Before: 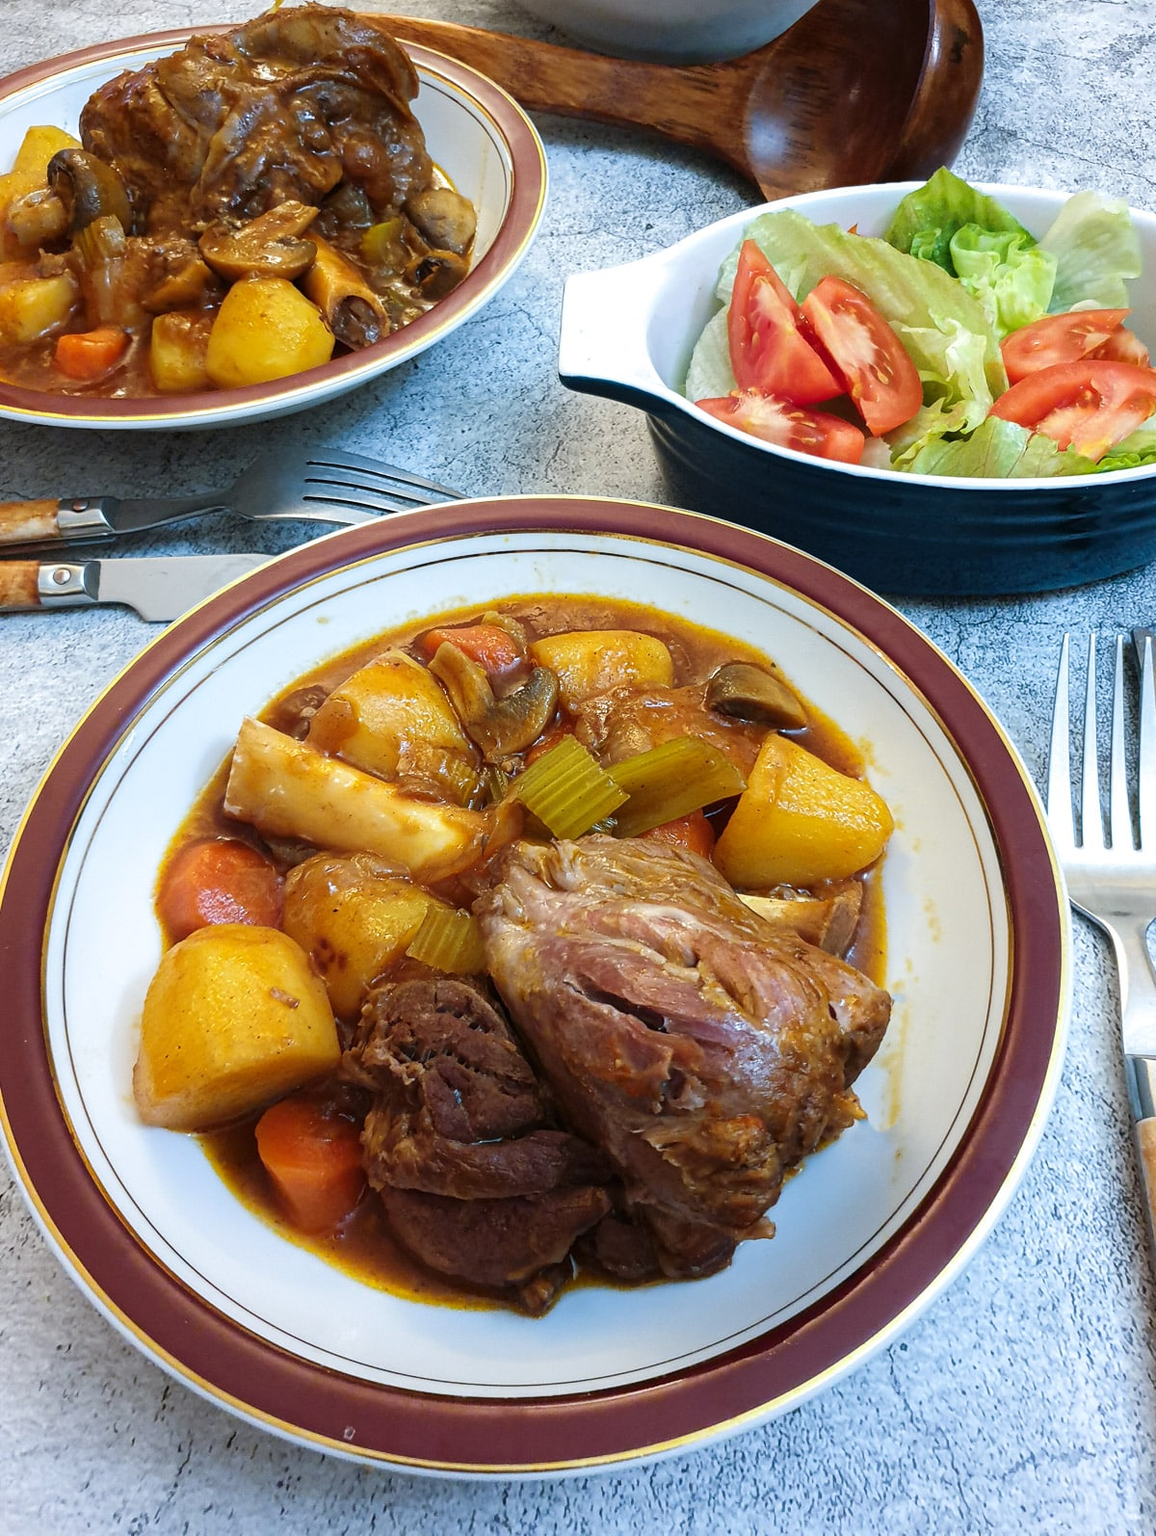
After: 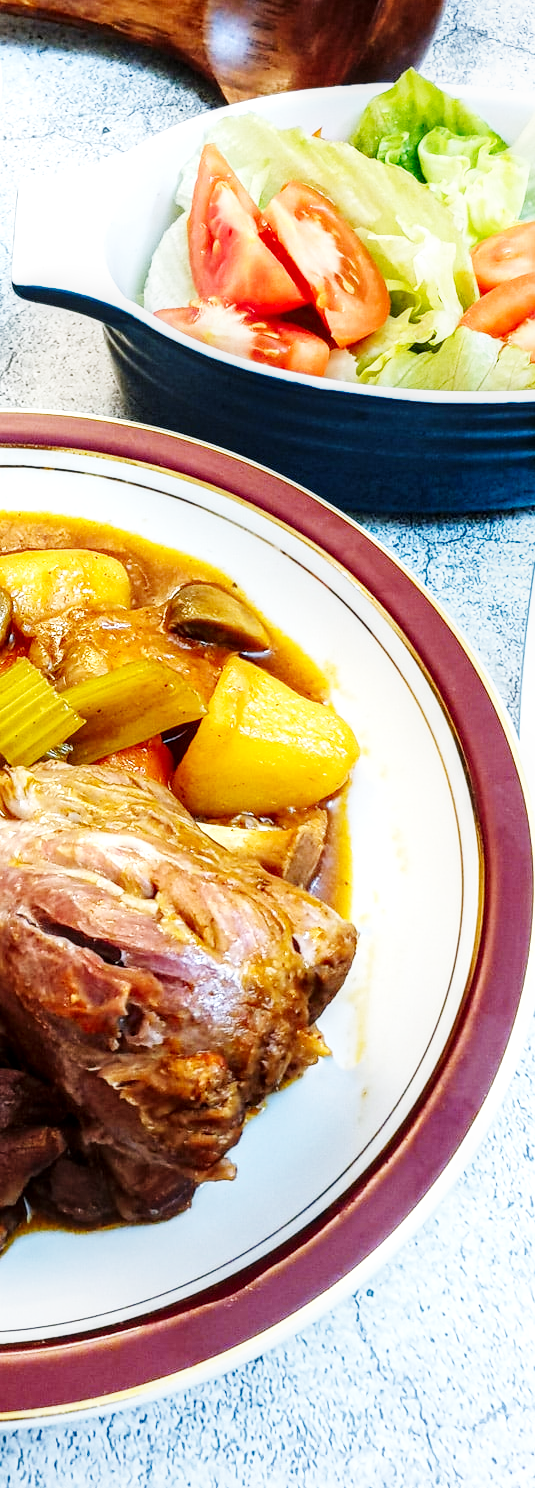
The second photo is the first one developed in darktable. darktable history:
exposure: compensate highlight preservation false
local contrast: highlights 39%, shadows 62%, detail 137%, midtone range 0.514
levels: mode automatic, levels [0.073, 0.497, 0.972]
crop: left 47.366%, top 6.635%, right 8.027%
base curve: curves: ch0 [(0, 0.003) (0.001, 0.002) (0.006, 0.004) (0.02, 0.022) (0.048, 0.086) (0.094, 0.234) (0.162, 0.431) (0.258, 0.629) (0.385, 0.8) (0.548, 0.918) (0.751, 0.988) (1, 1)], preserve colors none
contrast equalizer: y [[0.627 ×6], [0.563 ×6], [0 ×6], [0 ×6], [0 ×6]], mix -0.214
